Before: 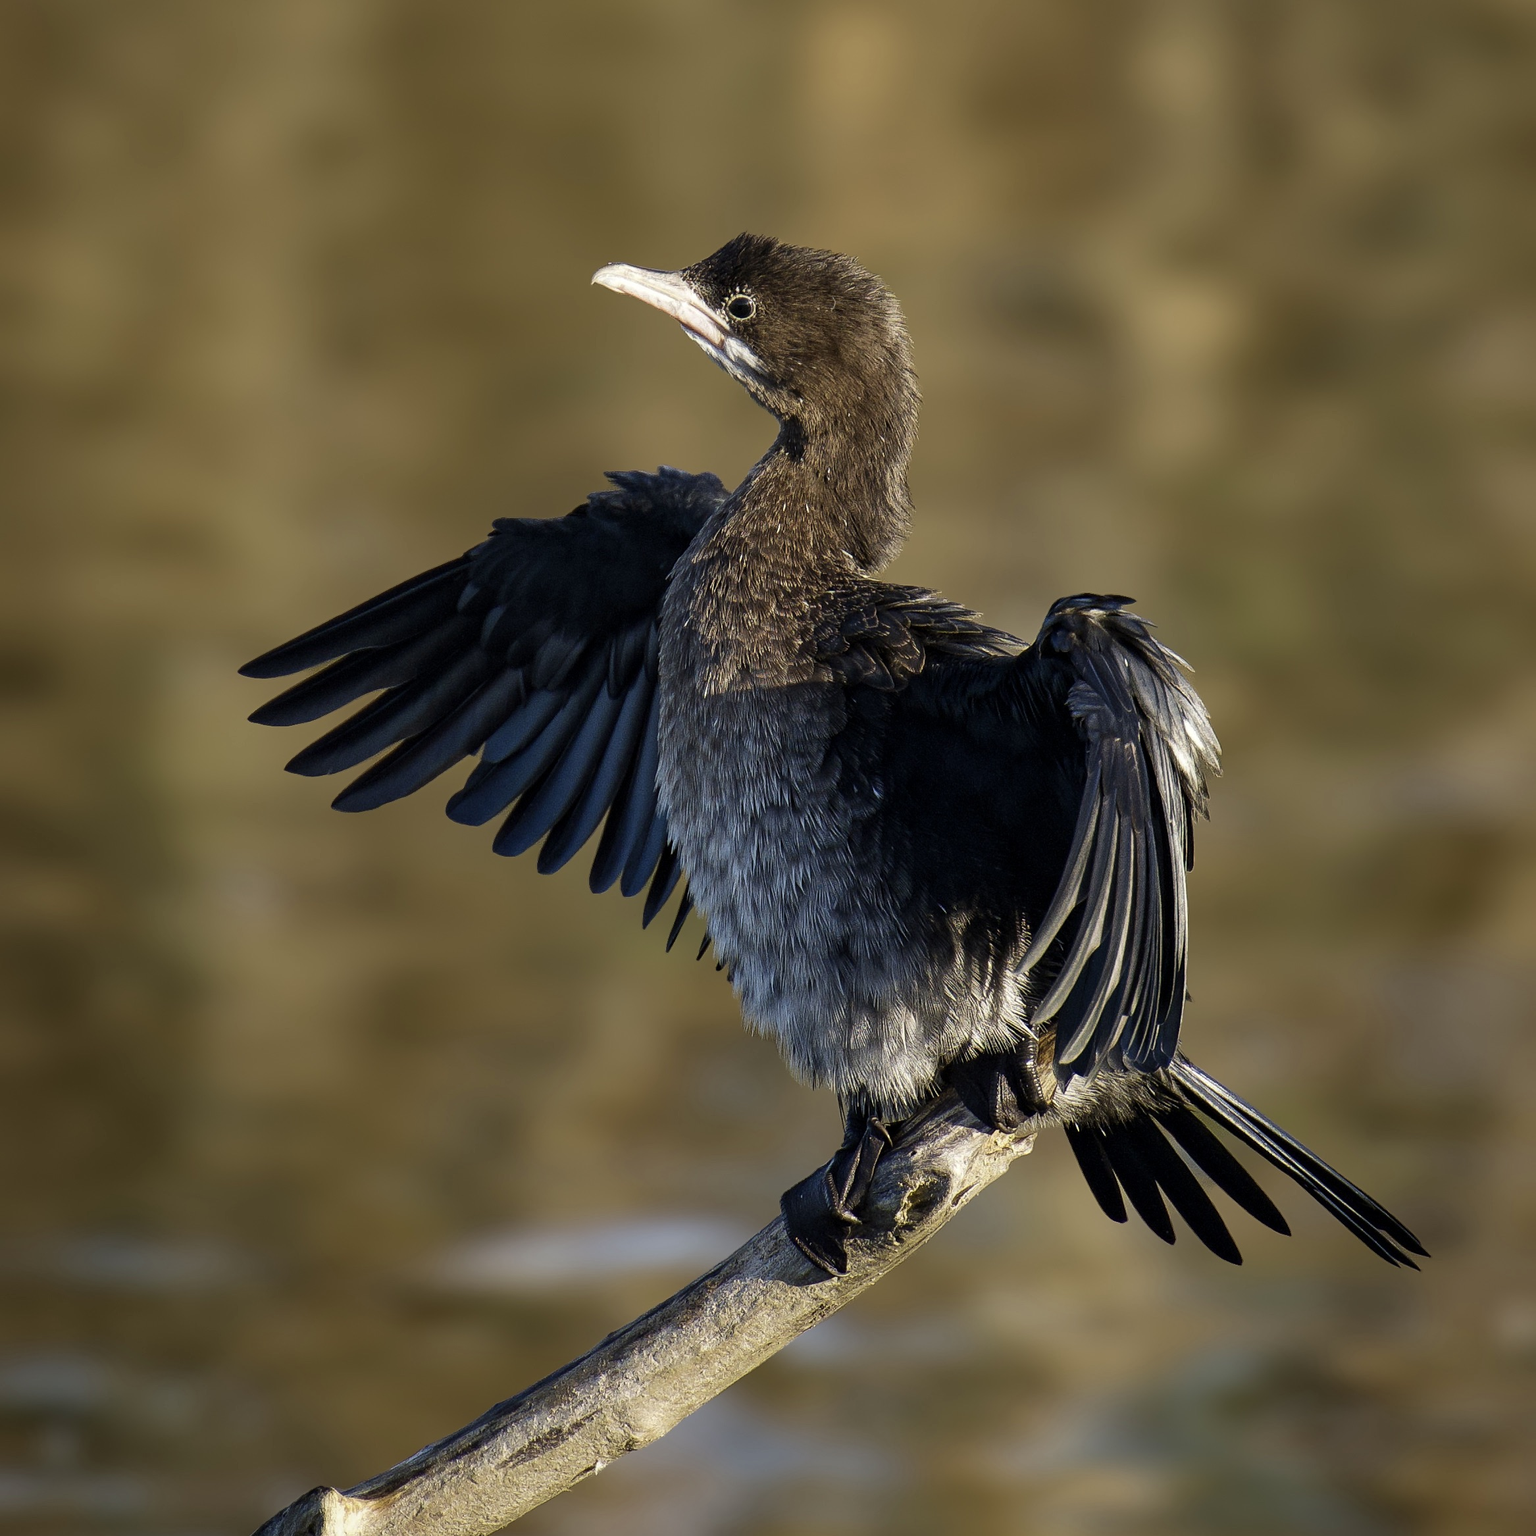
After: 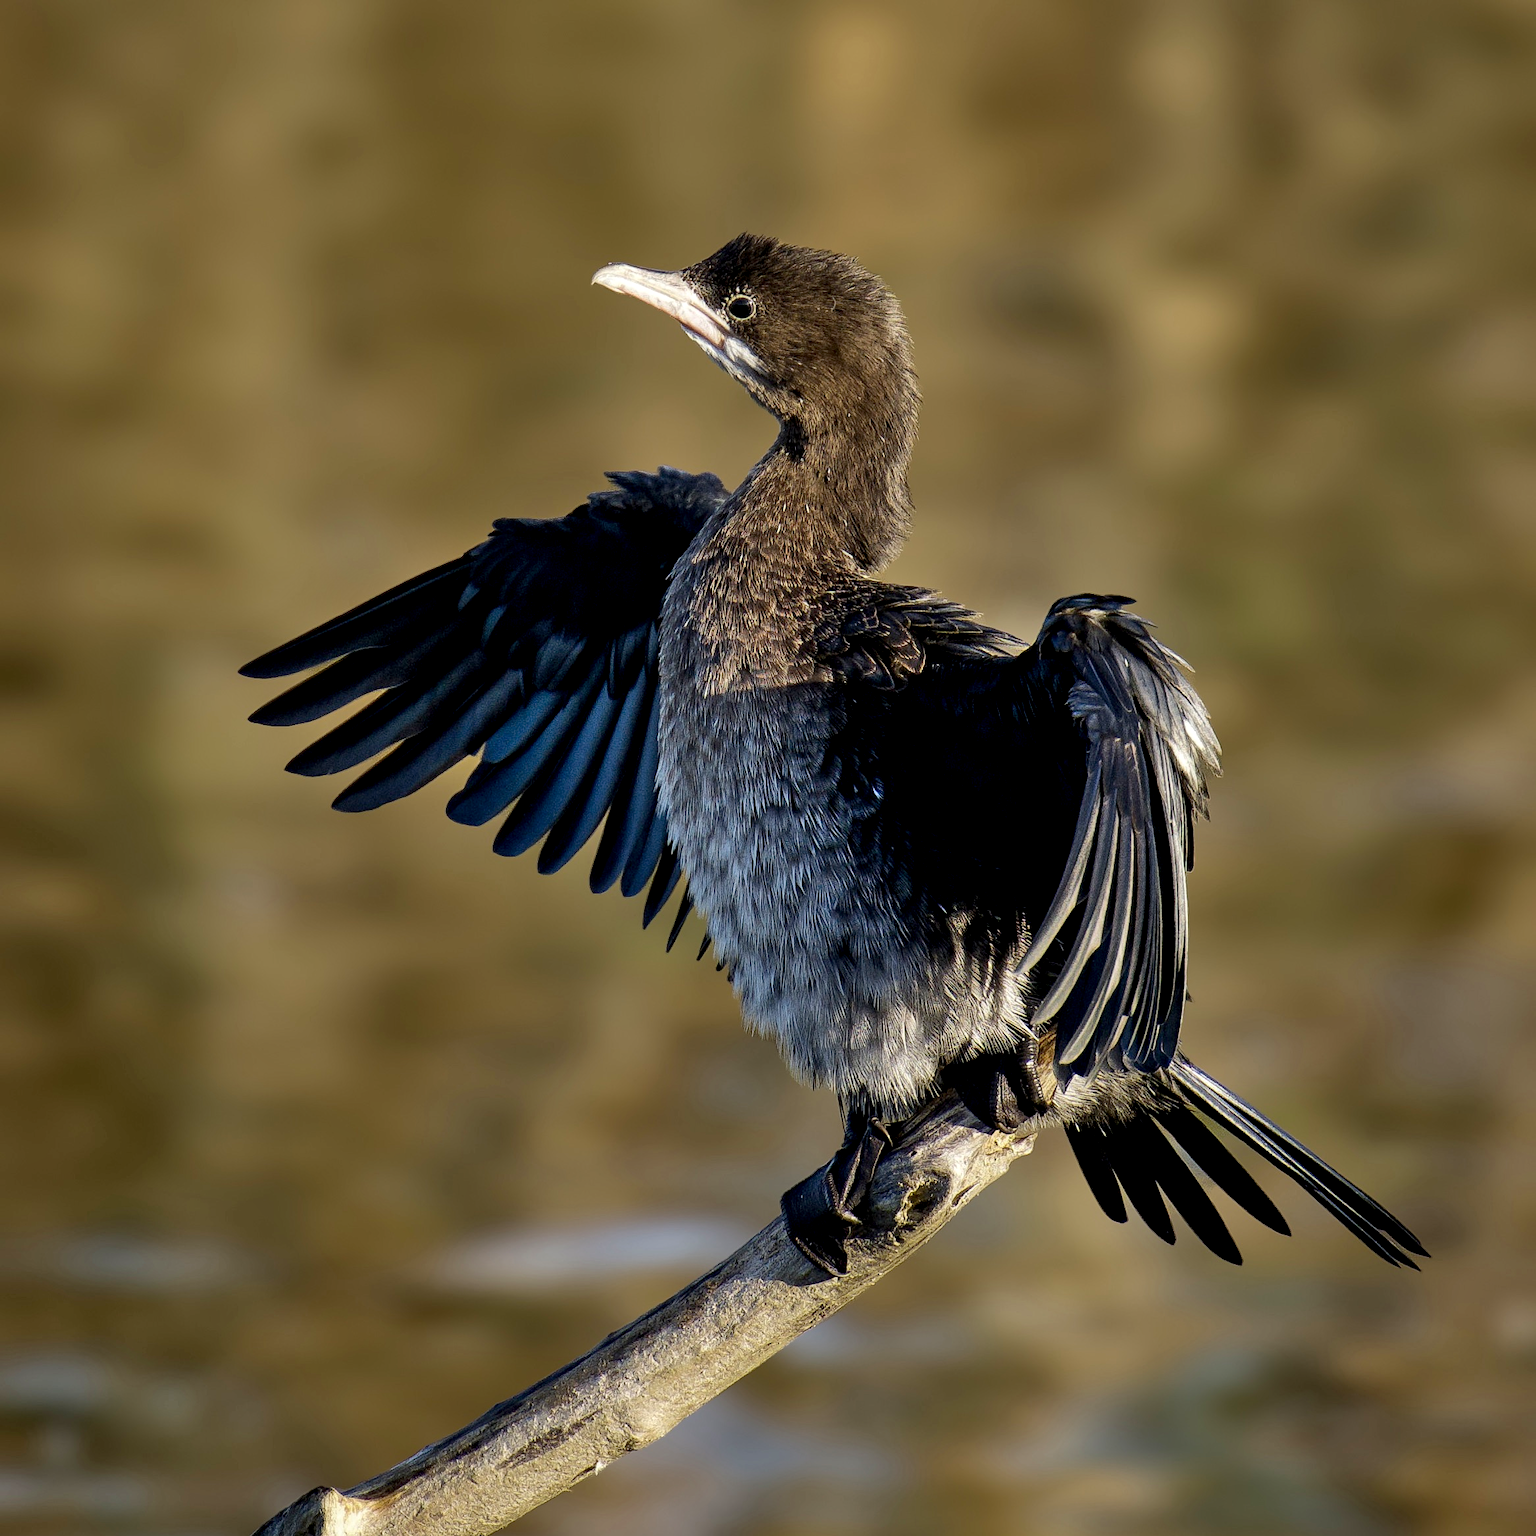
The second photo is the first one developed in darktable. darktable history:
shadows and highlights: soften with gaussian
exposure: black level correction 0.005, exposure 0.014 EV, compensate highlight preservation false
color zones: curves: ch0 [(0, 0.5) (0.143, 0.5) (0.286, 0.5) (0.429, 0.5) (0.571, 0.5) (0.714, 0.476) (0.857, 0.5) (1, 0.5)]; ch2 [(0, 0.5) (0.143, 0.5) (0.286, 0.5) (0.429, 0.5) (0.571, 0.5) (0.714, 0.487) (0.857, 0.5) (1, 0.5)]
local contrast: highlights 100%, shadows 100%, detail 120%, midtone range 0.2
